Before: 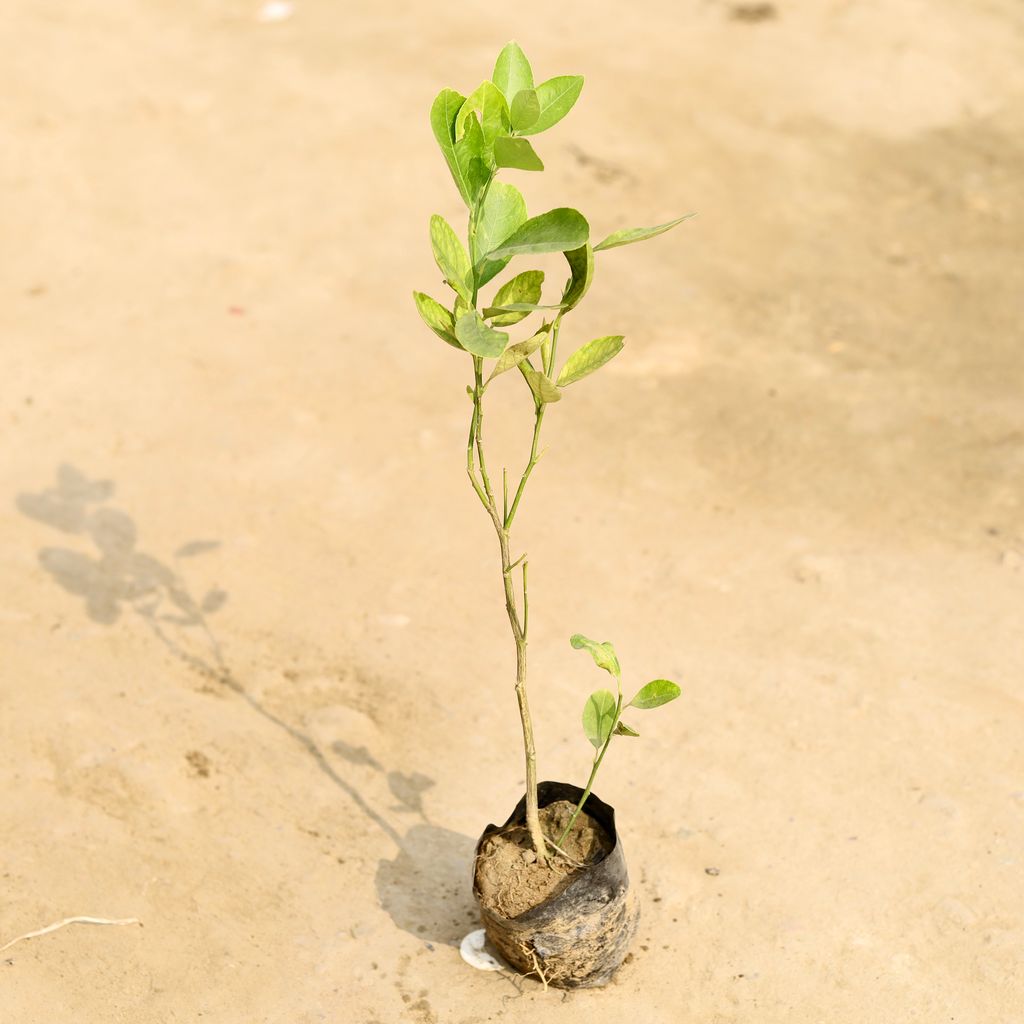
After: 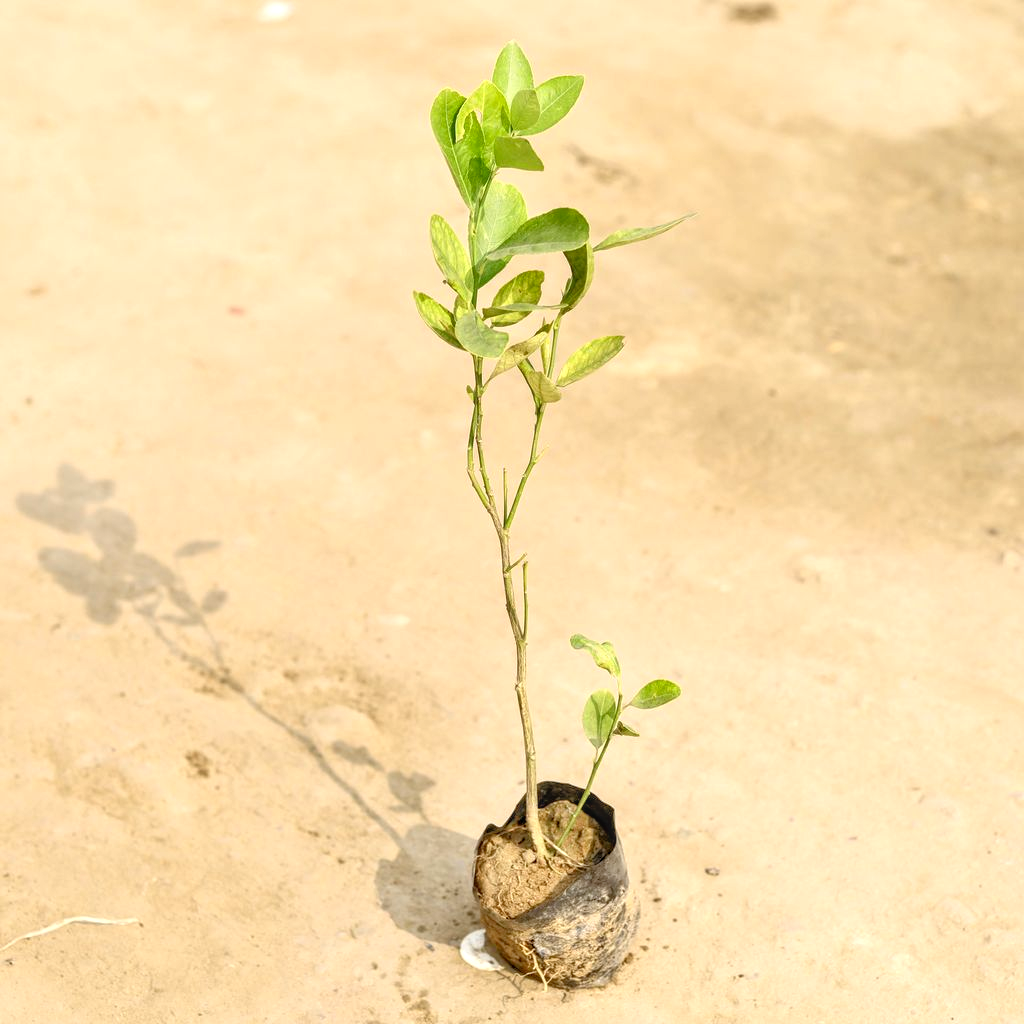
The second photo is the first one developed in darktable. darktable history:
local contrast: on, module defaults
tone equalizer: -7 EV 0.15 EV, -6 EV 0.6 EV, -5 EV 1.15 EV, -4 EV 1.33 EV, -3 EV 1.15 EV, -2 EV 0.6 EV, -1 EV 0.15 EV, mask exposure compensation -0.5 EV
levels: levels [0, 0.48, 0.961]
